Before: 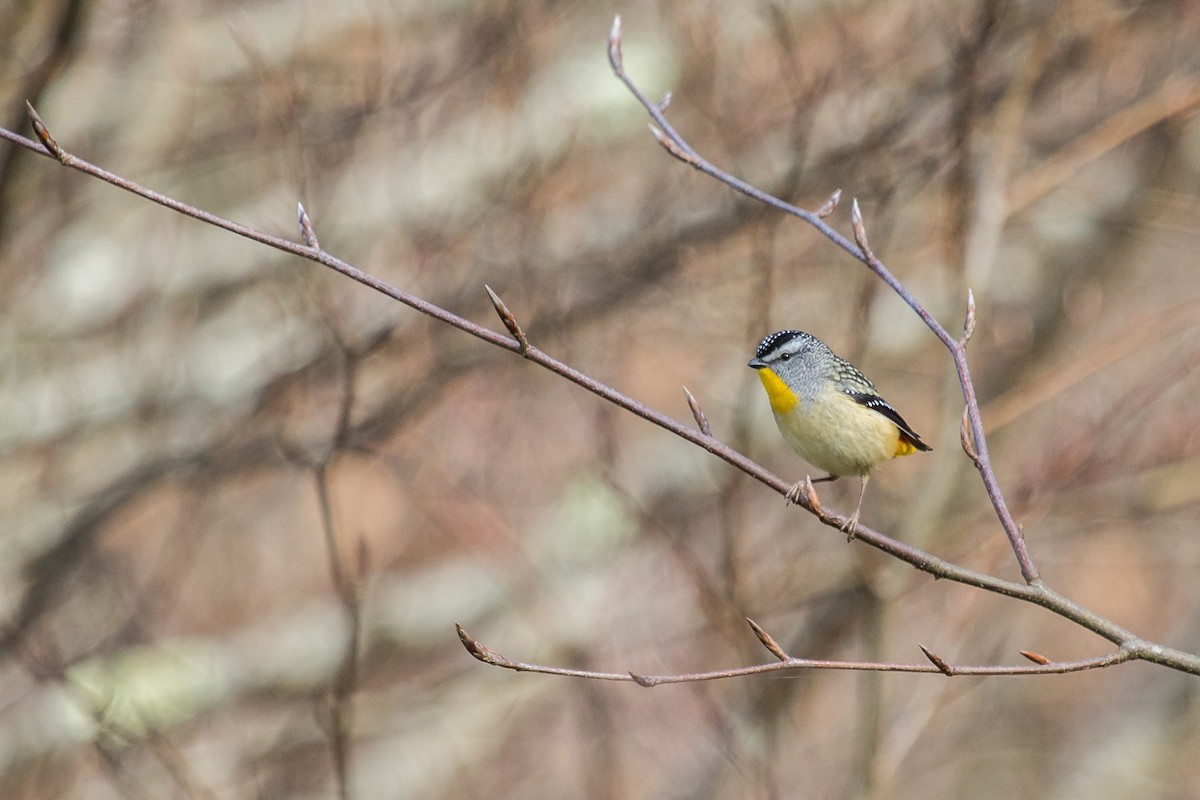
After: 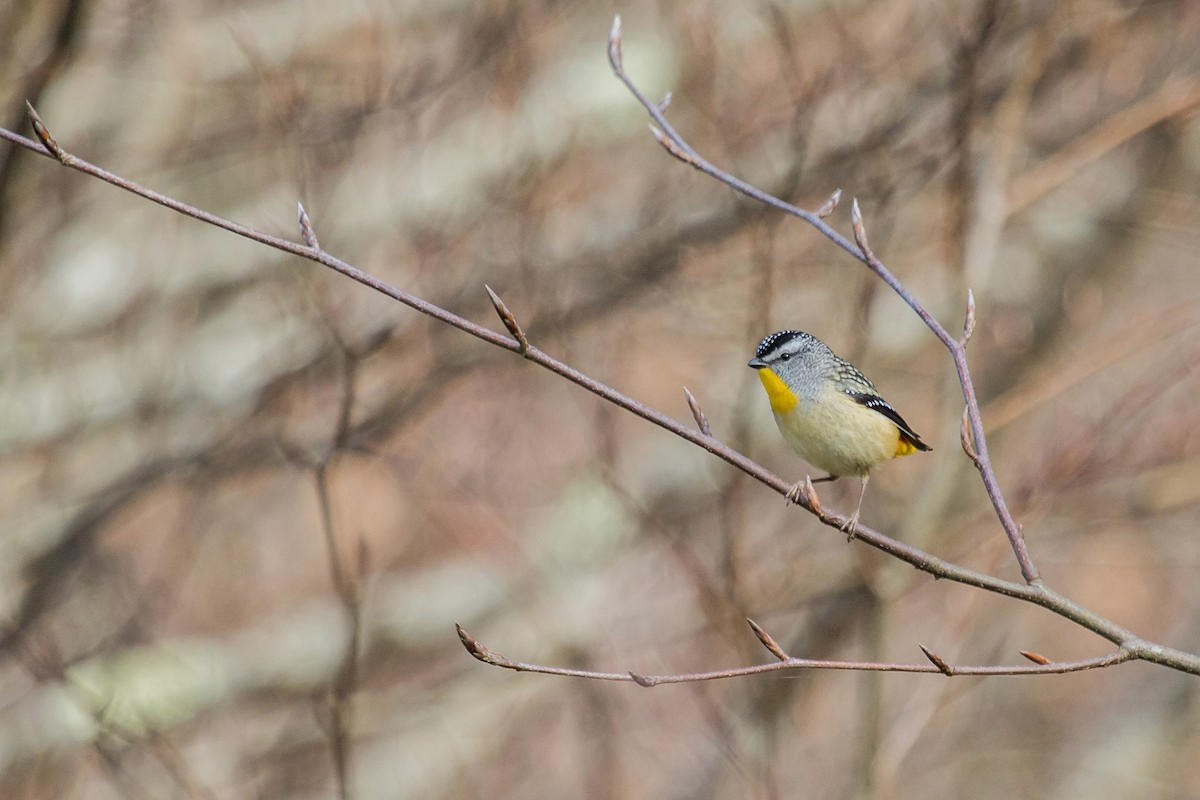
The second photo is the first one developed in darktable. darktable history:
filmic rgb: black relative exposure -14.16 EV, white relative exposure 3.38 EV, hardness 7.9, contrast 0.993
